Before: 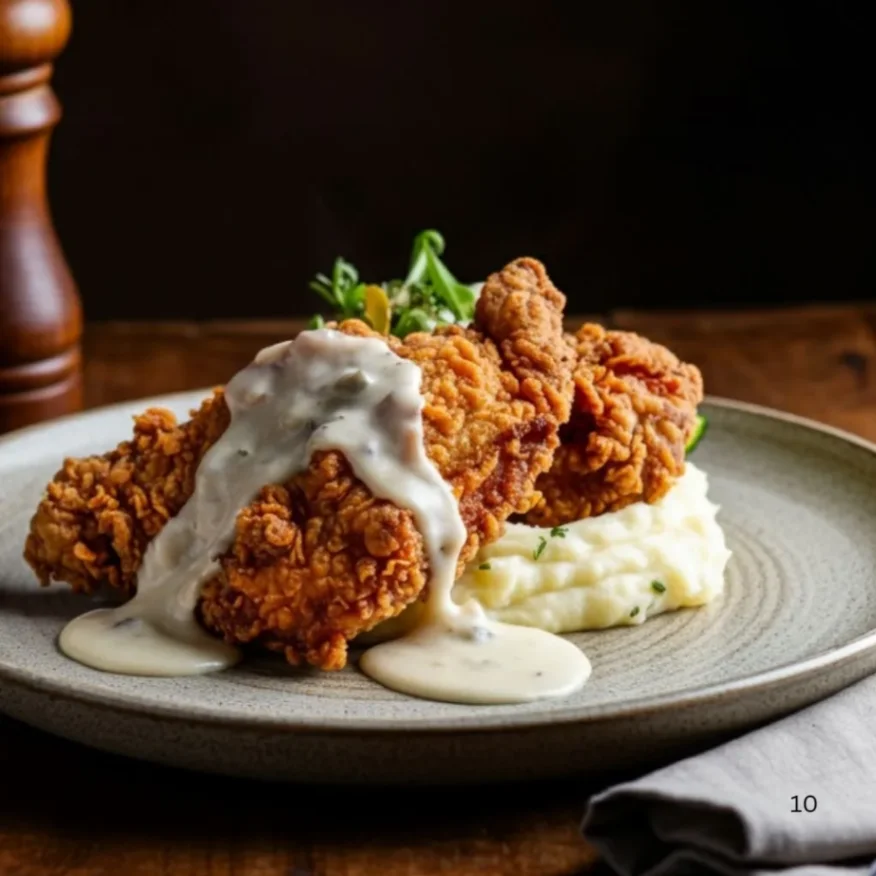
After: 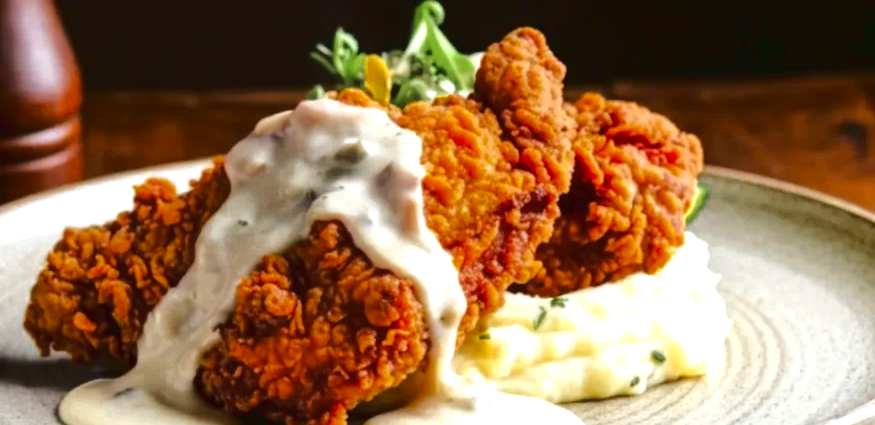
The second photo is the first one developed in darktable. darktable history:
crop and rotate: top 26.455%, bottom 24.954%
exposure: black level correction 0, exposure 1 EV, compensate highlight preservation false
color zones: curves: ch0 [(0.11, 0.396) (0.195, 0.36) (0.25, 0.5) (0.303, 0.412) (0.357, 0.544) (0.75, 0.5) (0.967, 0.328)]; ch1 [(0, 0.468) (0.112, 0.512) (0.202, 0.6) (0.25, 0.5) (0.307, 0.352) (0.357, 0.544) (0.75, 0.5) (0.963, 0.524)]
tone curve: curves: ch0 [(0, 0.032) (0.094, 0.08) (0.265, 0.208) (0.41, 0.417) (0.485, 0.524) (0.638, 0.673) (0.845, 0.828) (0.994, 0.964)]; ch1 [(0, 0) (0.161, 0.092) (0.37, 0.302) (0.437, 0.456) (0.469, 0.482) (0.498, 0.504) (0.576, 0.583) (0.644, 0.638) (0.725, 0.765) (1, 1)]; ch2 [(0, 0) (0.352, 0.403) (0.45, 0.469) (0.502, 0.504) (0.54, 0.521) (0.589, 0.576) (1, 1)], color space Lab, linked channels, preserve colors none
